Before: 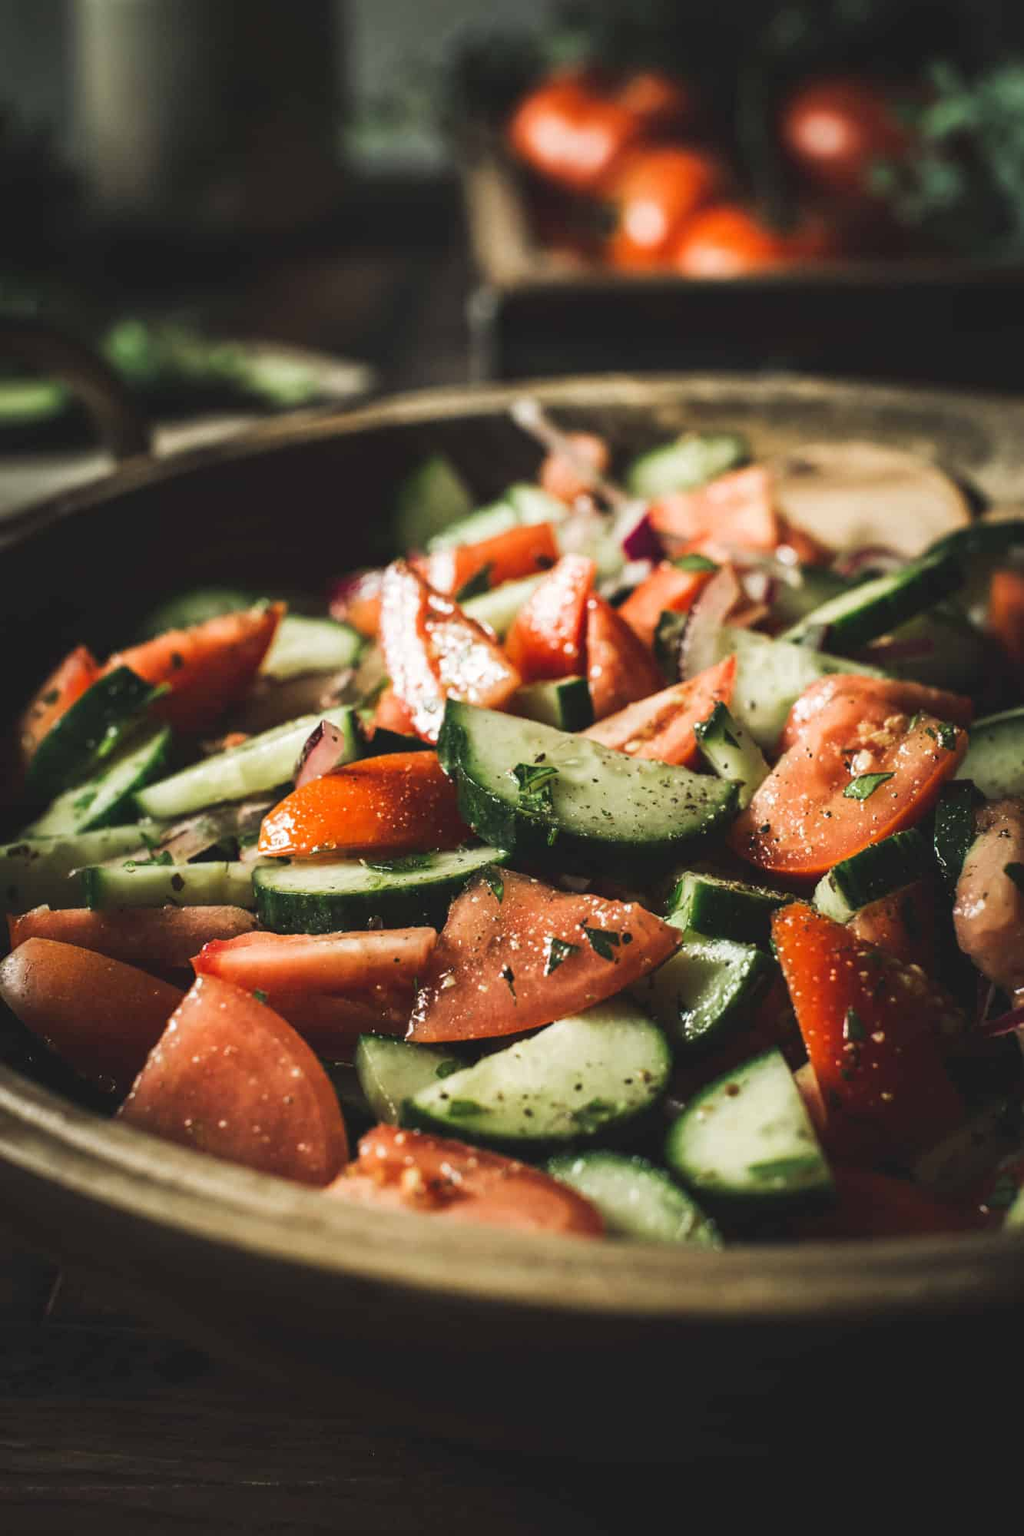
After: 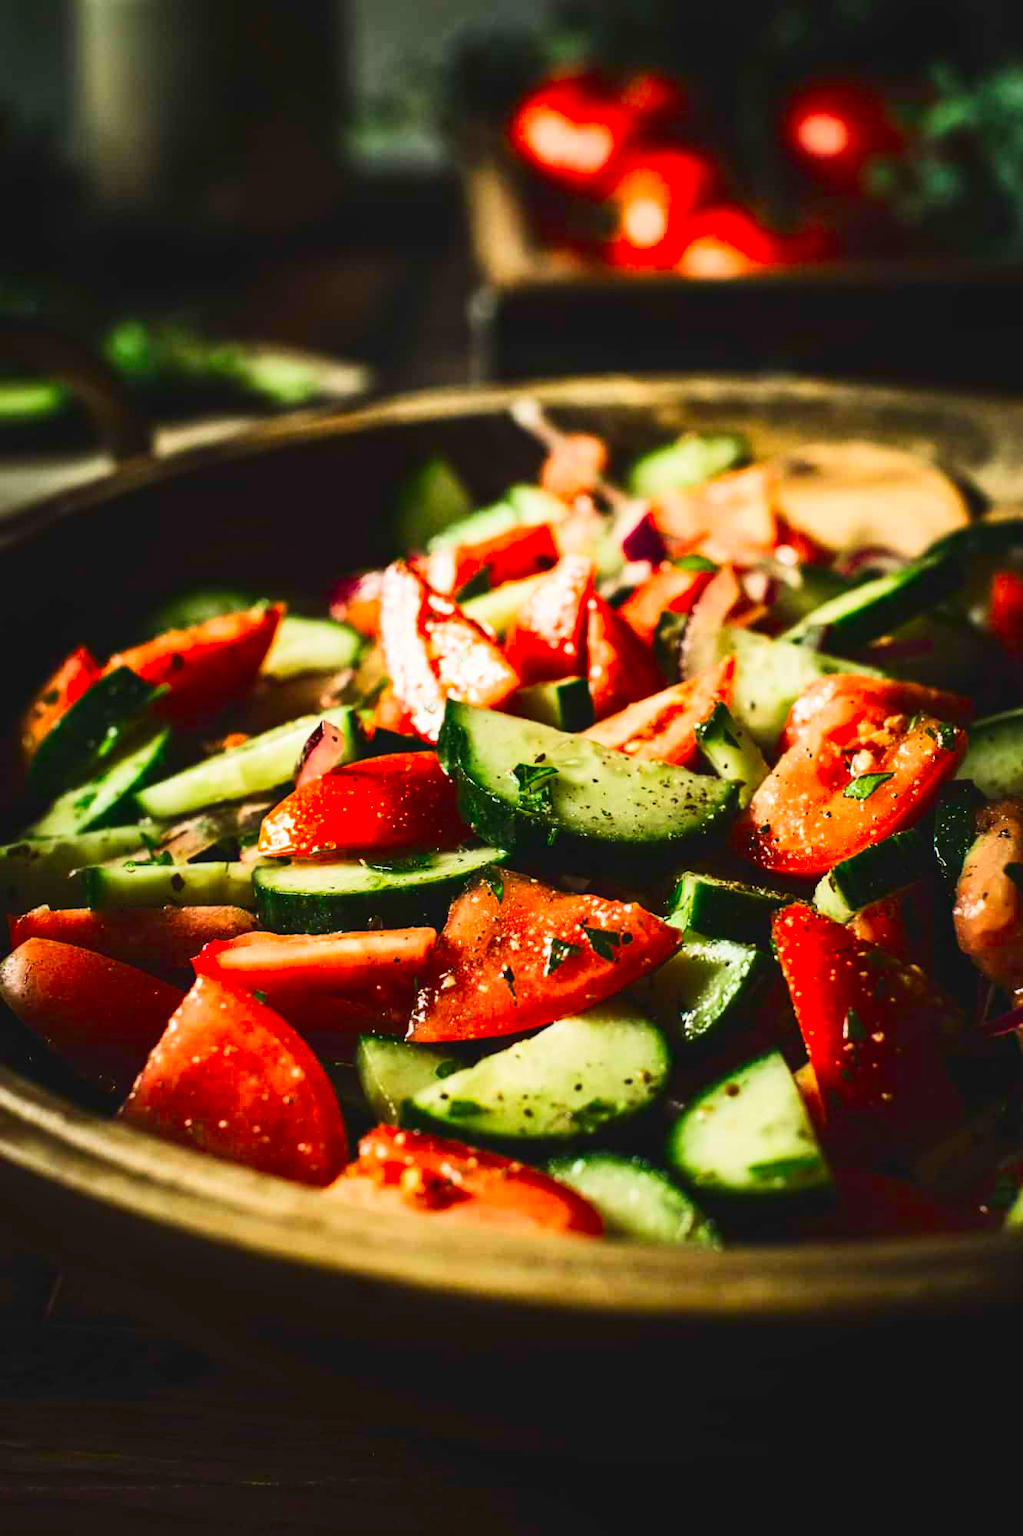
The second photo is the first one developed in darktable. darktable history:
contrast brightness saturation: contrast 0.268, brightness 0.023, saturation 0.882
